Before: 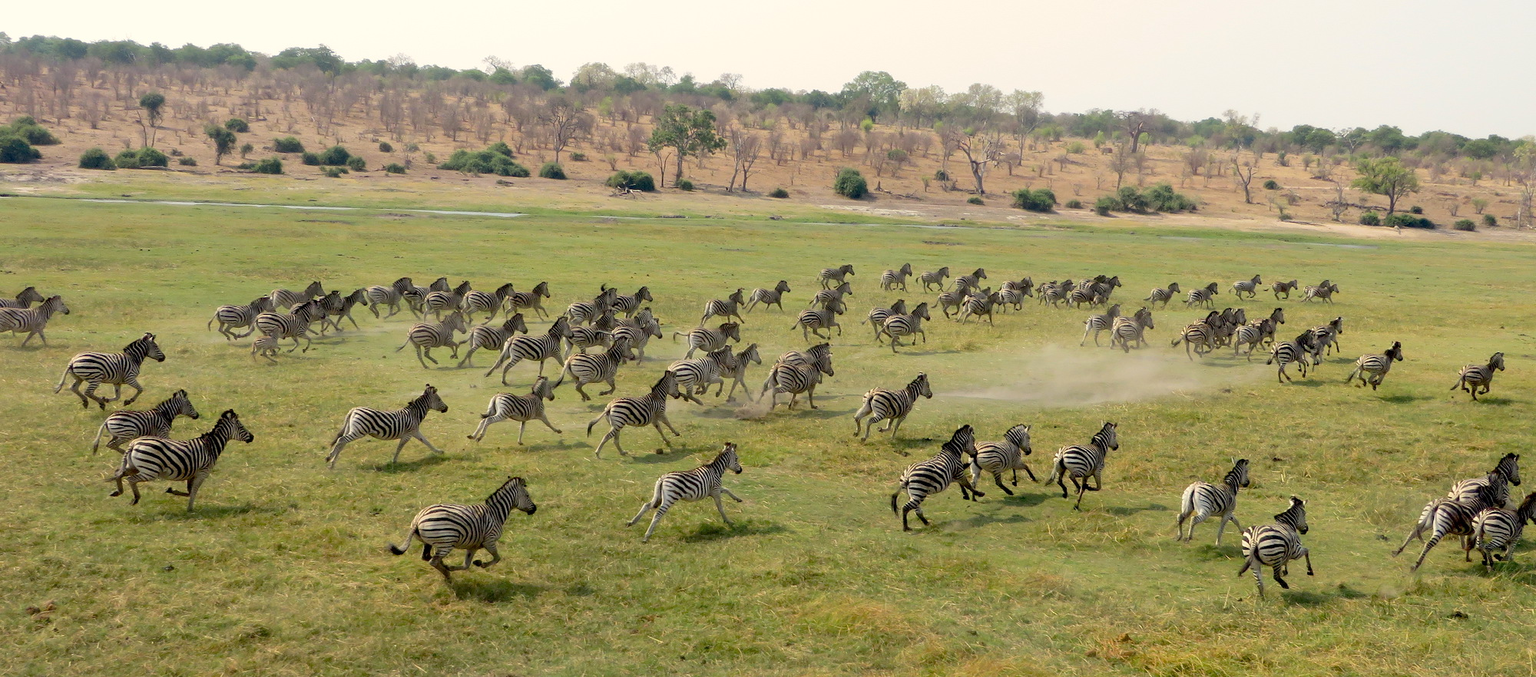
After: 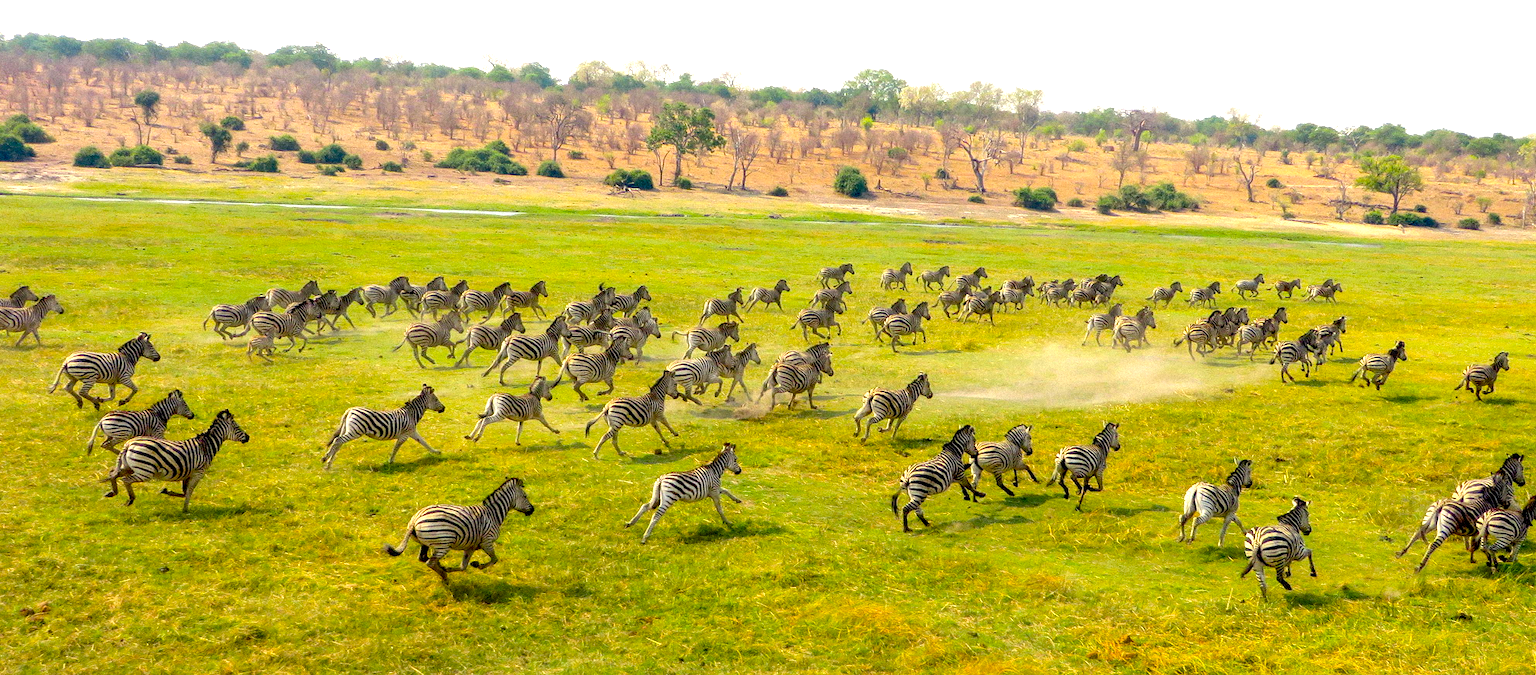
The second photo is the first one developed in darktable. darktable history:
color balance rgb: linear chroma grading › global chroma 15%, perceptual saturation grading › global saturation 30%
crop: left 0.434%, top 0.485%, right 0.244%, bottom 0.386%
contrast brightness saturation: saturation 0.13
exposure: black level correction 0, exposure 0.7 EV, compensate exposure bias true, compensate highlight preservation false
local contrast: on, module defaults
grain: mid-tones bias 0%
